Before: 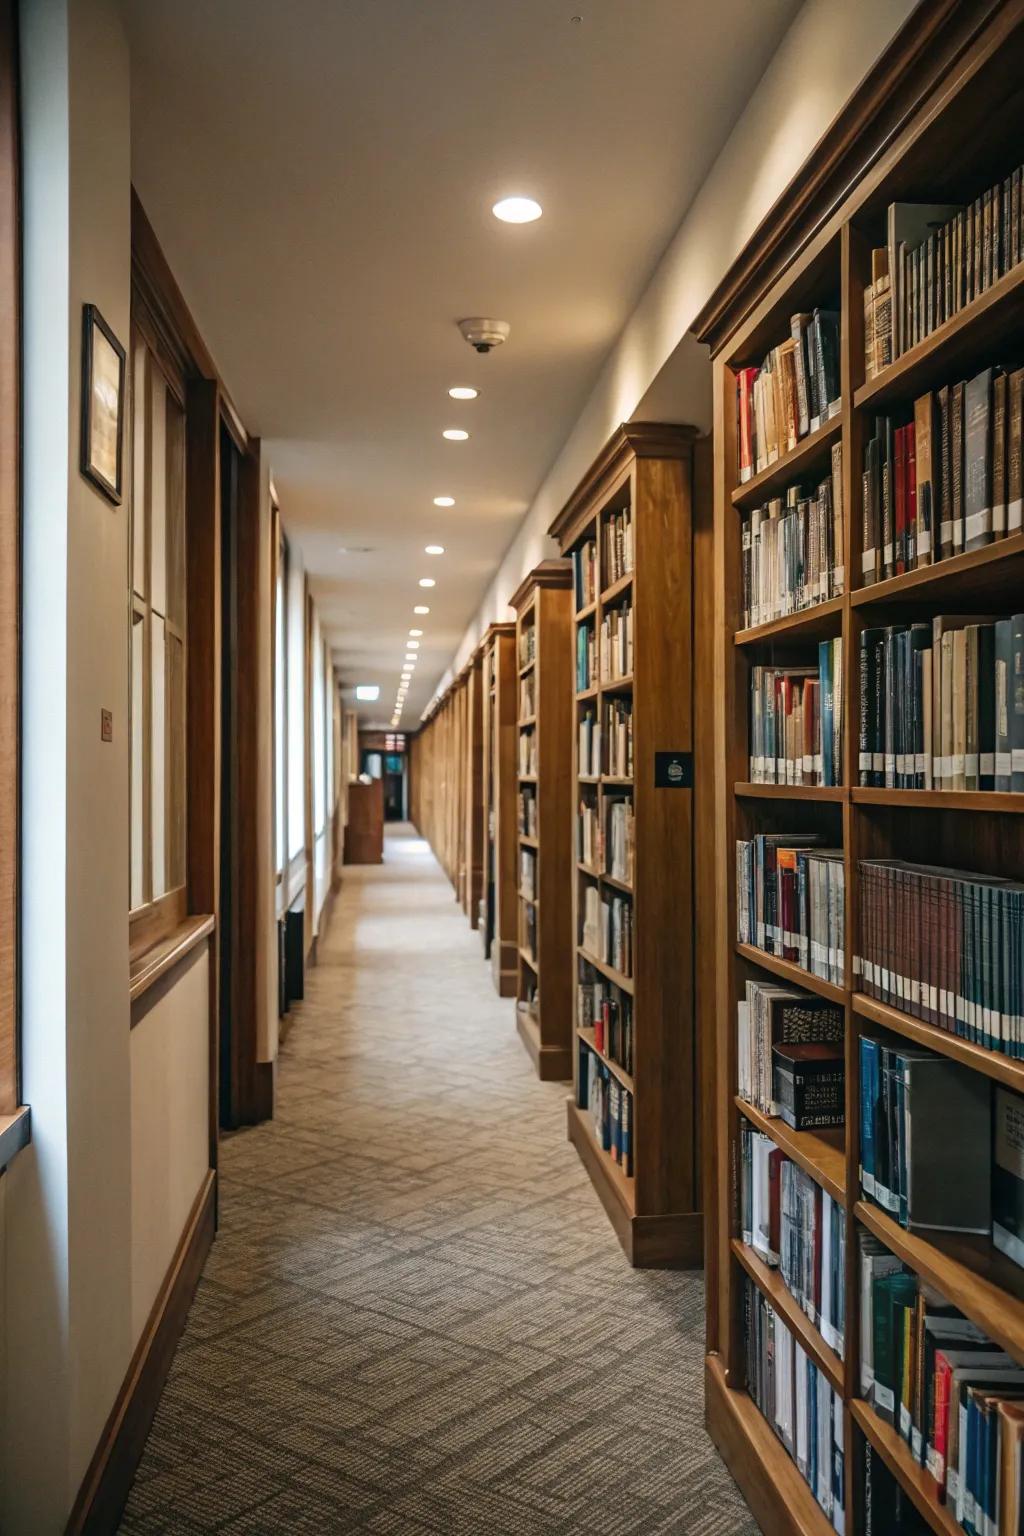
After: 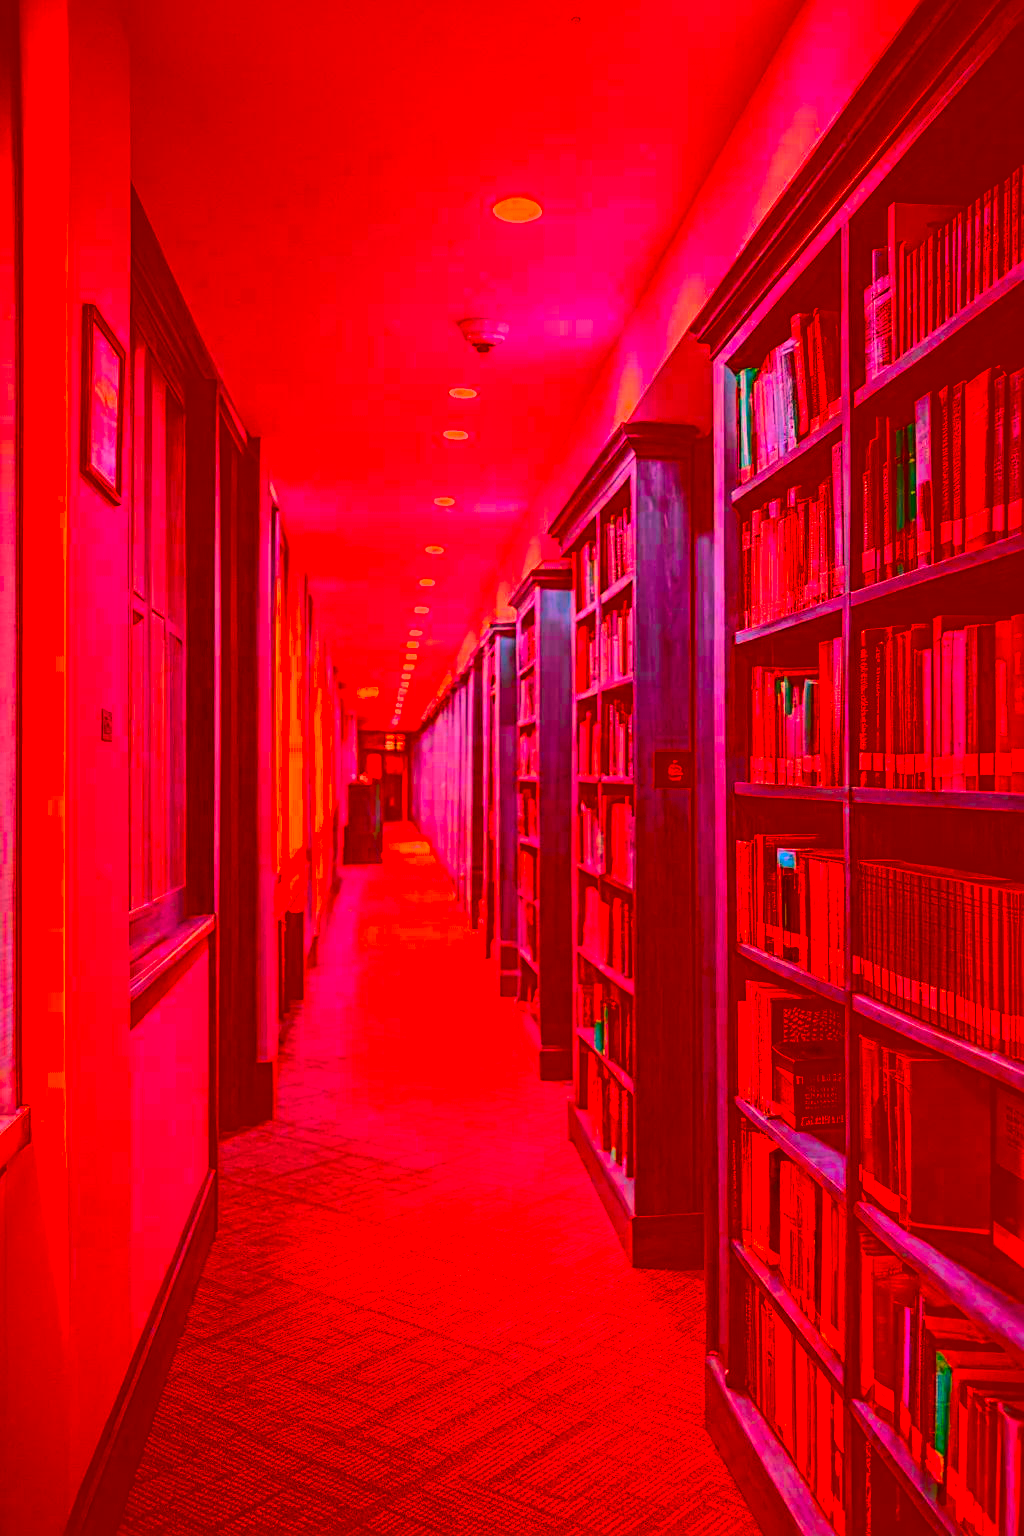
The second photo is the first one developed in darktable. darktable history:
sharpen: on, module defaults
color correction: highlights a* -39.54, highlights b* -39.52, shadows a* -39.29, shadows b* -39.32, saturation -2.97
tone curve: curves: ch0 [(0, 0.021) (0.049, 0.044) (0.157, 0.131) (0.365, 0.359) (0.499, 0.517) (0.675, 0.667) (0.856, 0.83) (1, 0.969)]; ch1 [(0, 0) (0.302, 0.309) (0.433, 0.443) (0.472, 0.47) (0.502, 0.503) (0.527, 0.516) (0.564, 0.557) (0.614, 0.645) (0.677, 0.722) (0.859, 0.889) (1, 1)]; ch2 [(0, 0) (0.33, 0.301) (0.447, 0.44) (0.487, 0.496) (0.502, 0.501) (0.535, 0.537) (0.565, 0.558) (0.608, 0.624) (1, 1)], color space Lab, independent channels, preserve colors none
